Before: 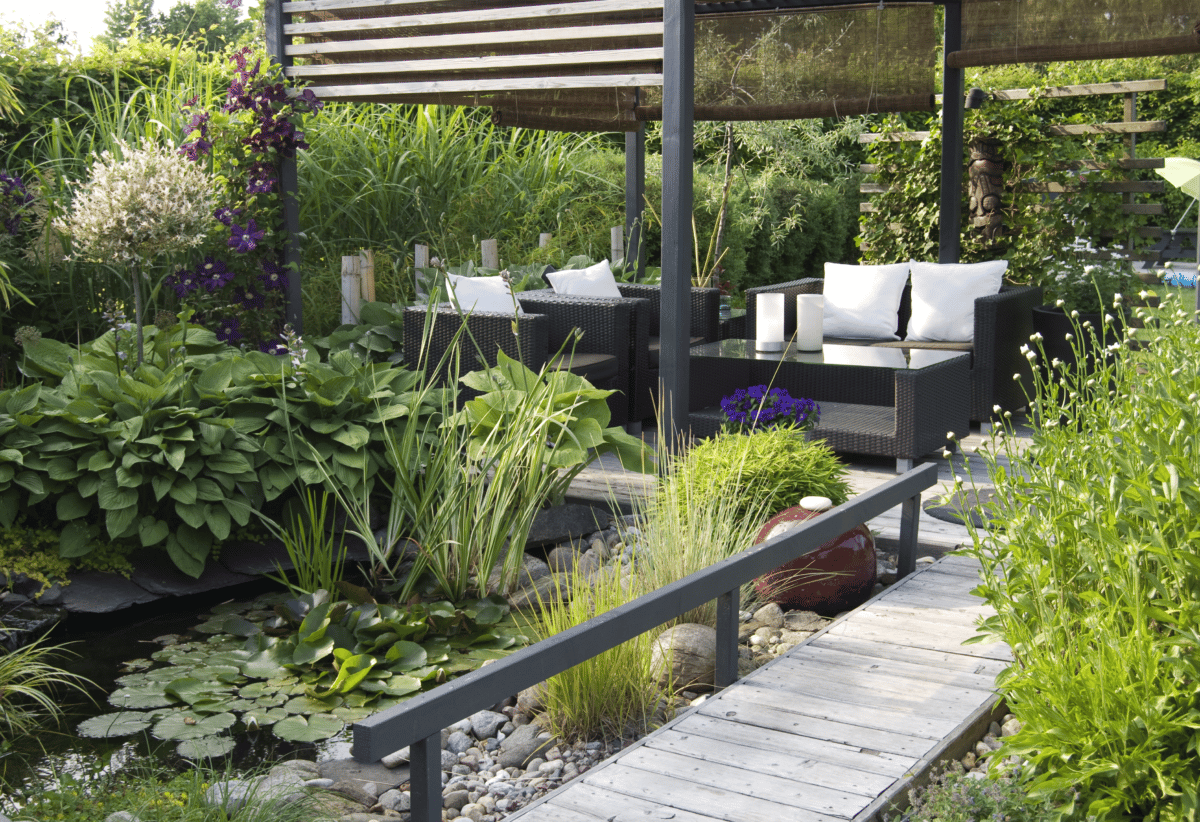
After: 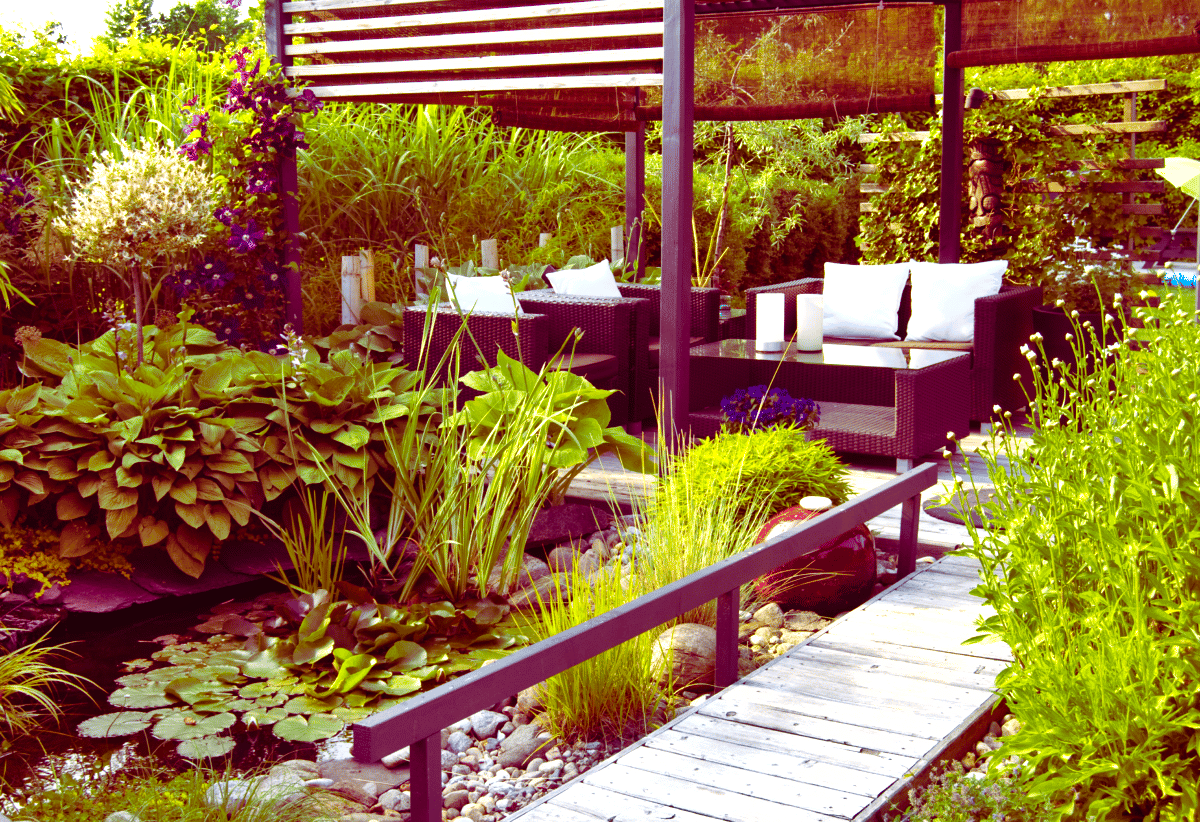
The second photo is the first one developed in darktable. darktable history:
exposure: black level correction 0, exposure 0.598 EV, compensate highlight preservation false
shadows and highlights: soften with gaussian
color balance rgb: shadows lift › luminance -19.149%, shadows lift › chroma 35.117%, perceptual saturation grading › global saturation 75.398%, perceptual saturation grading › shadows -30.645%, global vibrance 20%
